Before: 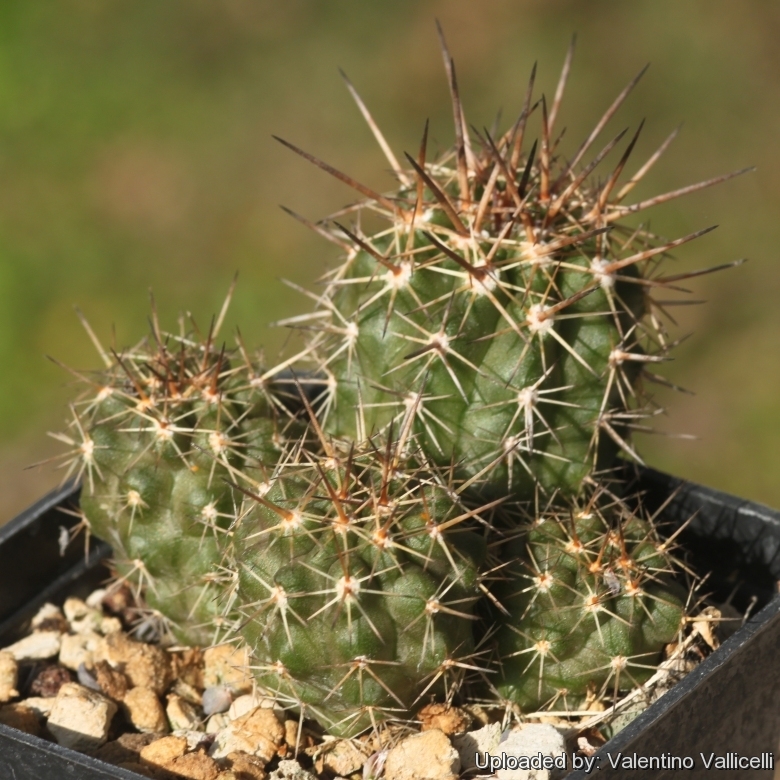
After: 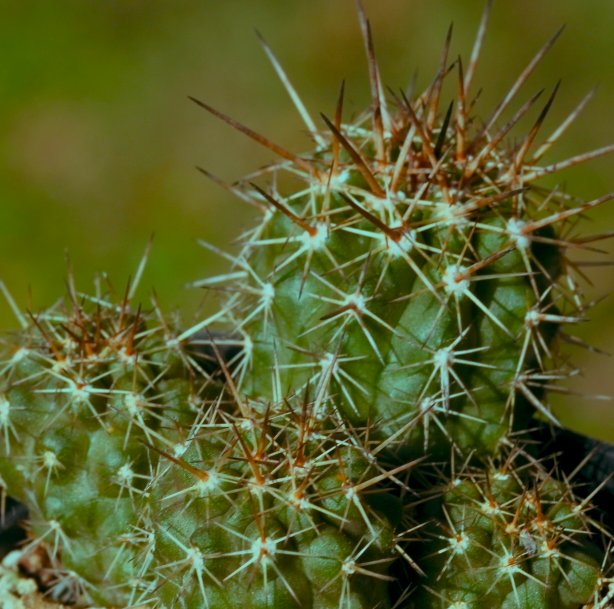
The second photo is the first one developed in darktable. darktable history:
crop and rotate: left 10.77%, top 5.1%, right 10.41%, bottom 16.76%
color balance rgb: shadows lift › luminance -7.7%, shadows lift › chroma 2.13%, shadows lift › hue 165.27°, power › luminance -7.77%, power › chroma 1.34%, power › hue 330.55°, highlights gain › luminance -33.33%, highlights gain › chroma 5.68%, highlights gain › hue 217.2°, global offset › luminance -0.33%, global offset › chroma 0.11%, global offset › hue 165.27°, perceptual saturation grading › global saturation 27.72%, perceptual saturation grading › highlights -25%, perceptual saturation grading › mid-tones 25%, perceptual saturation grading › shadows 50%
